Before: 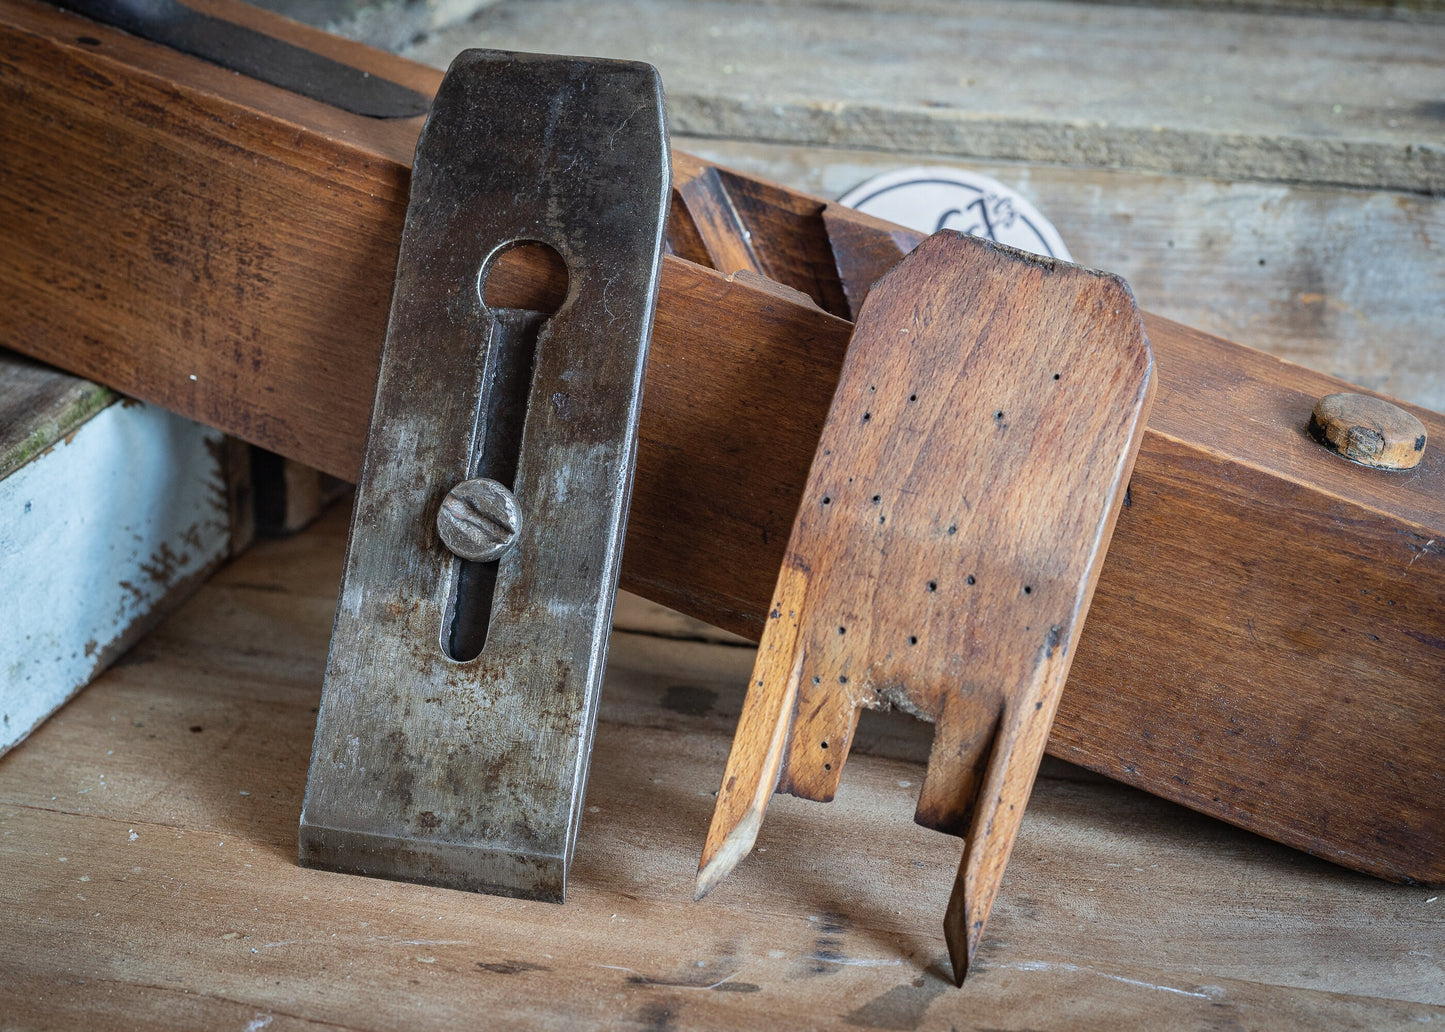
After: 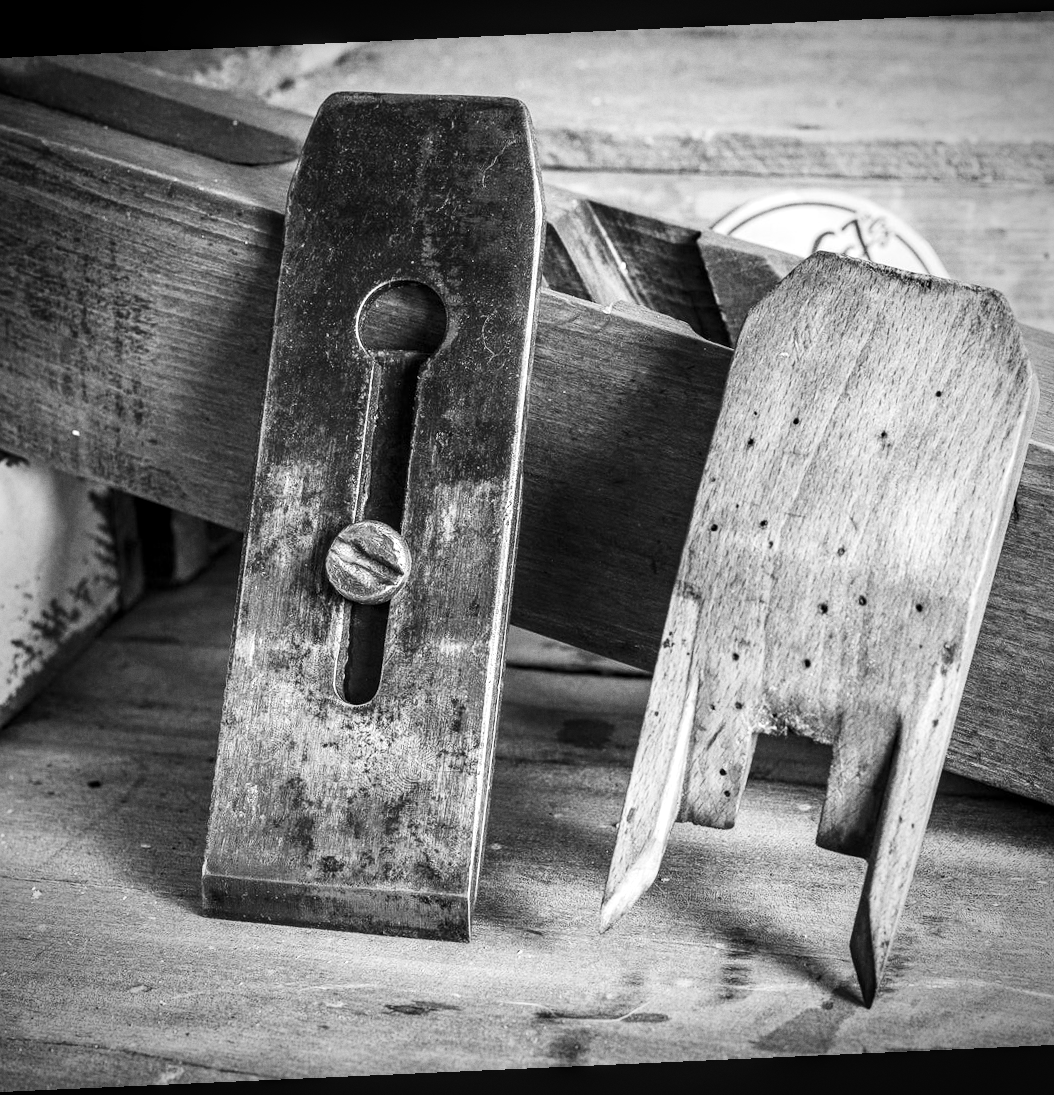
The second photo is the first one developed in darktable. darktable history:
monochrome: on, module defaults
contrast brightness saturation: contrast 0.28
exposure: black level correction 0, exposure 0.6 EV, compensate exposure bias true, compensate highlight preservation false
grain: coarseness 0.09 ISO, strength 16.61%
rotate and perspective: rotation -2.56°, automatic cropping off
vignetting: automatic ratio true
crop and rotate: left 9.061%, right 20.142%
local contrast: on, module defaults
